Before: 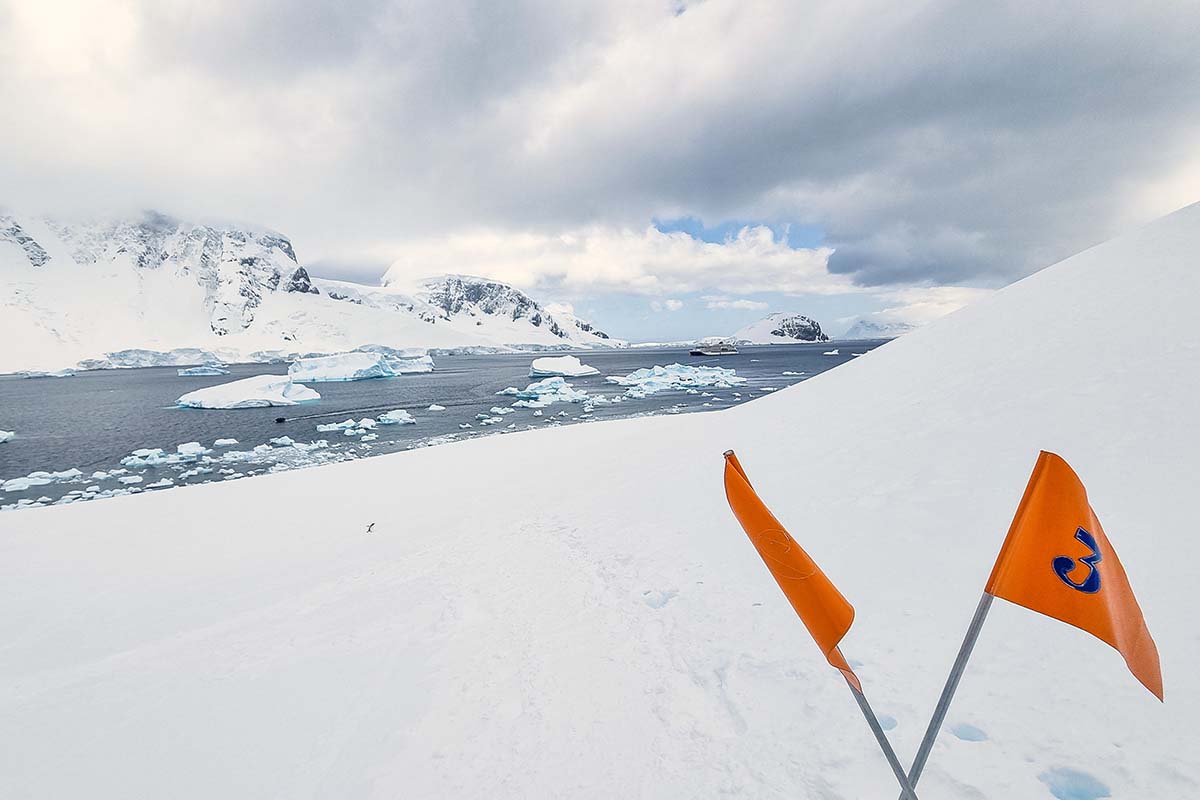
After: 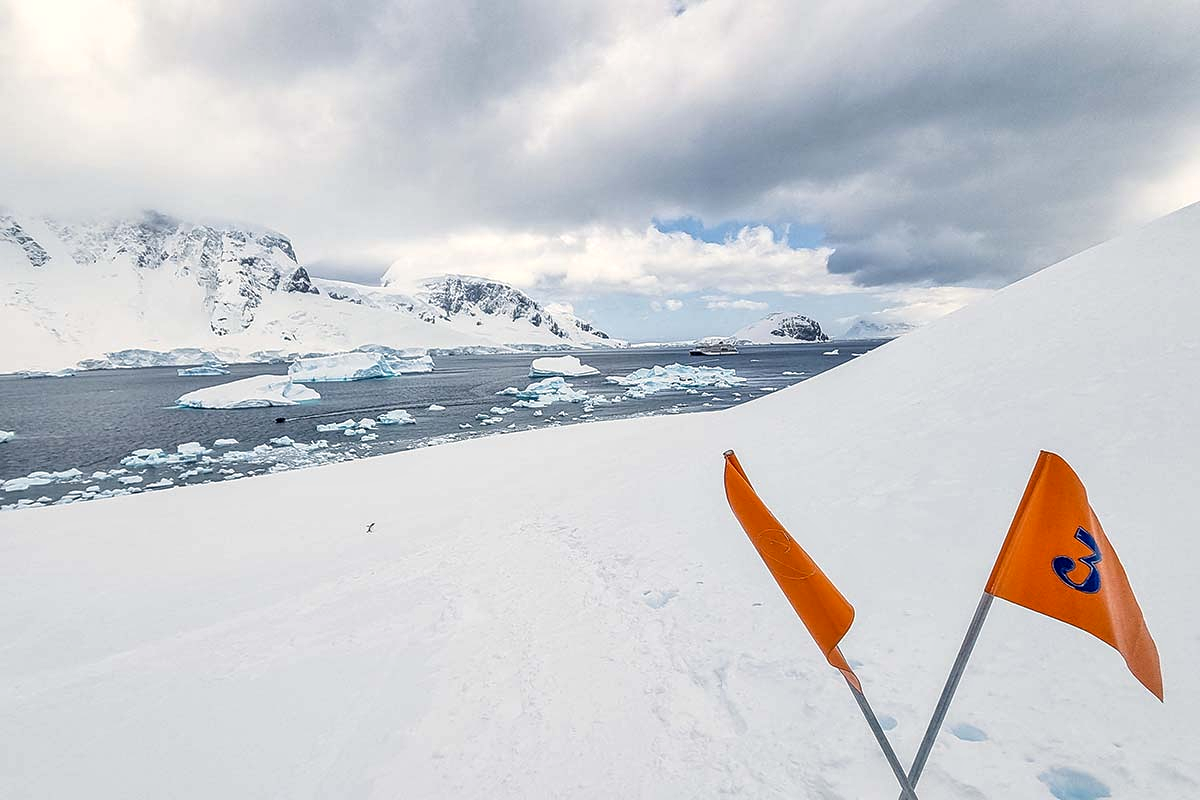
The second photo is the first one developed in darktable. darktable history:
sharpen: amount 0.207
local contrast: on, module defaults
